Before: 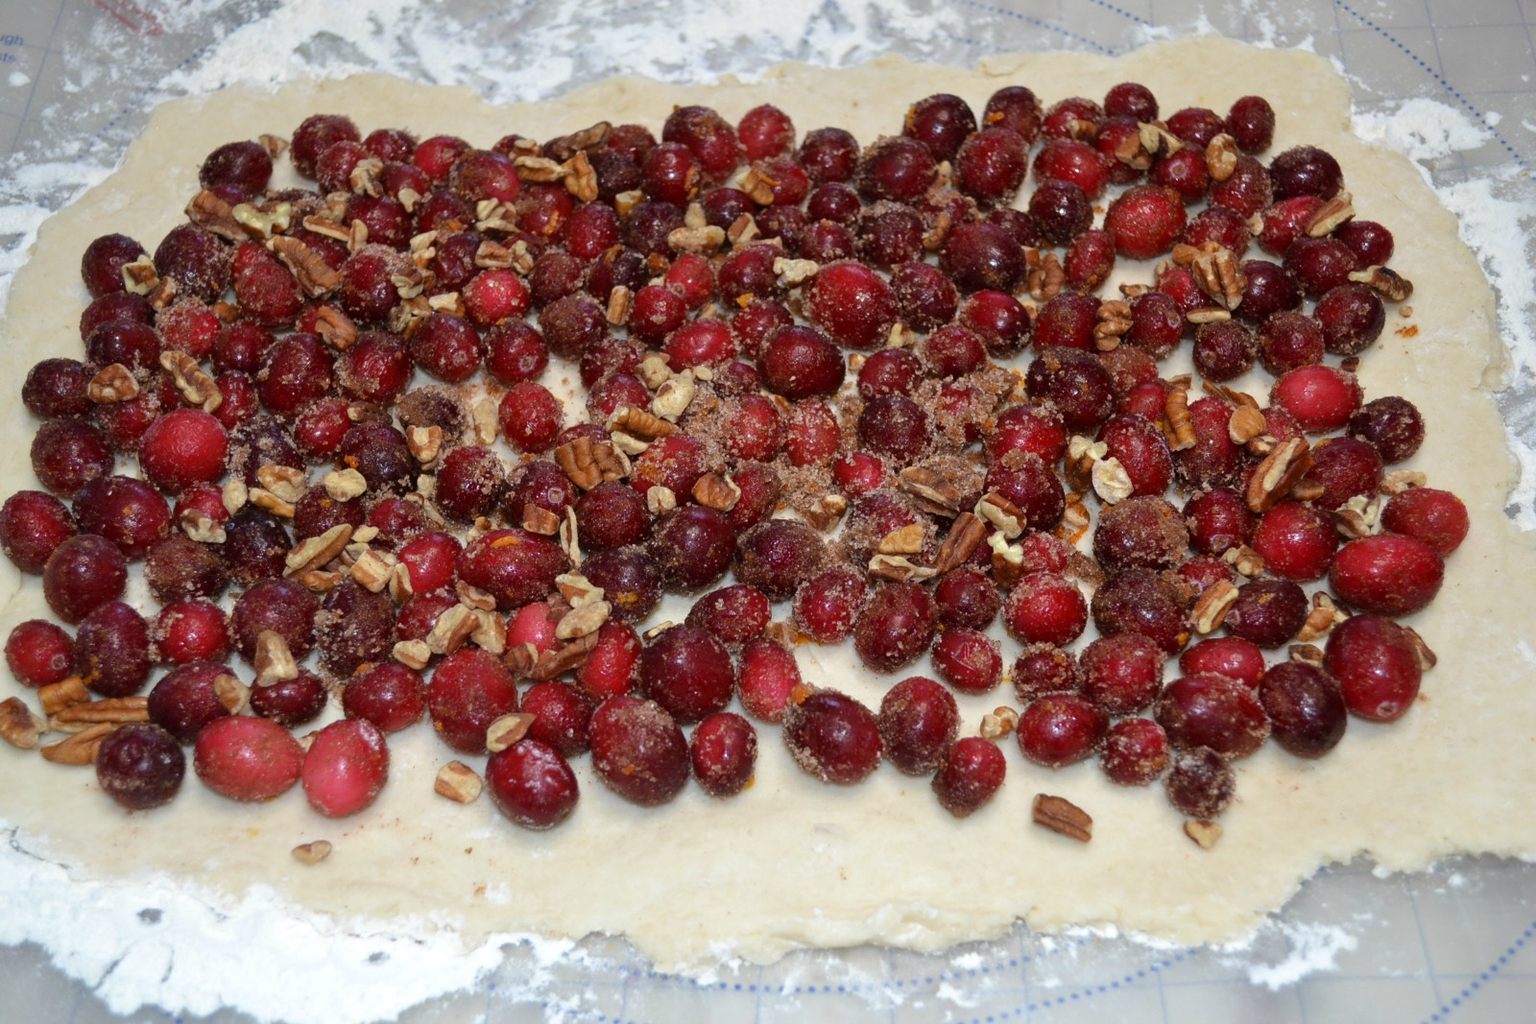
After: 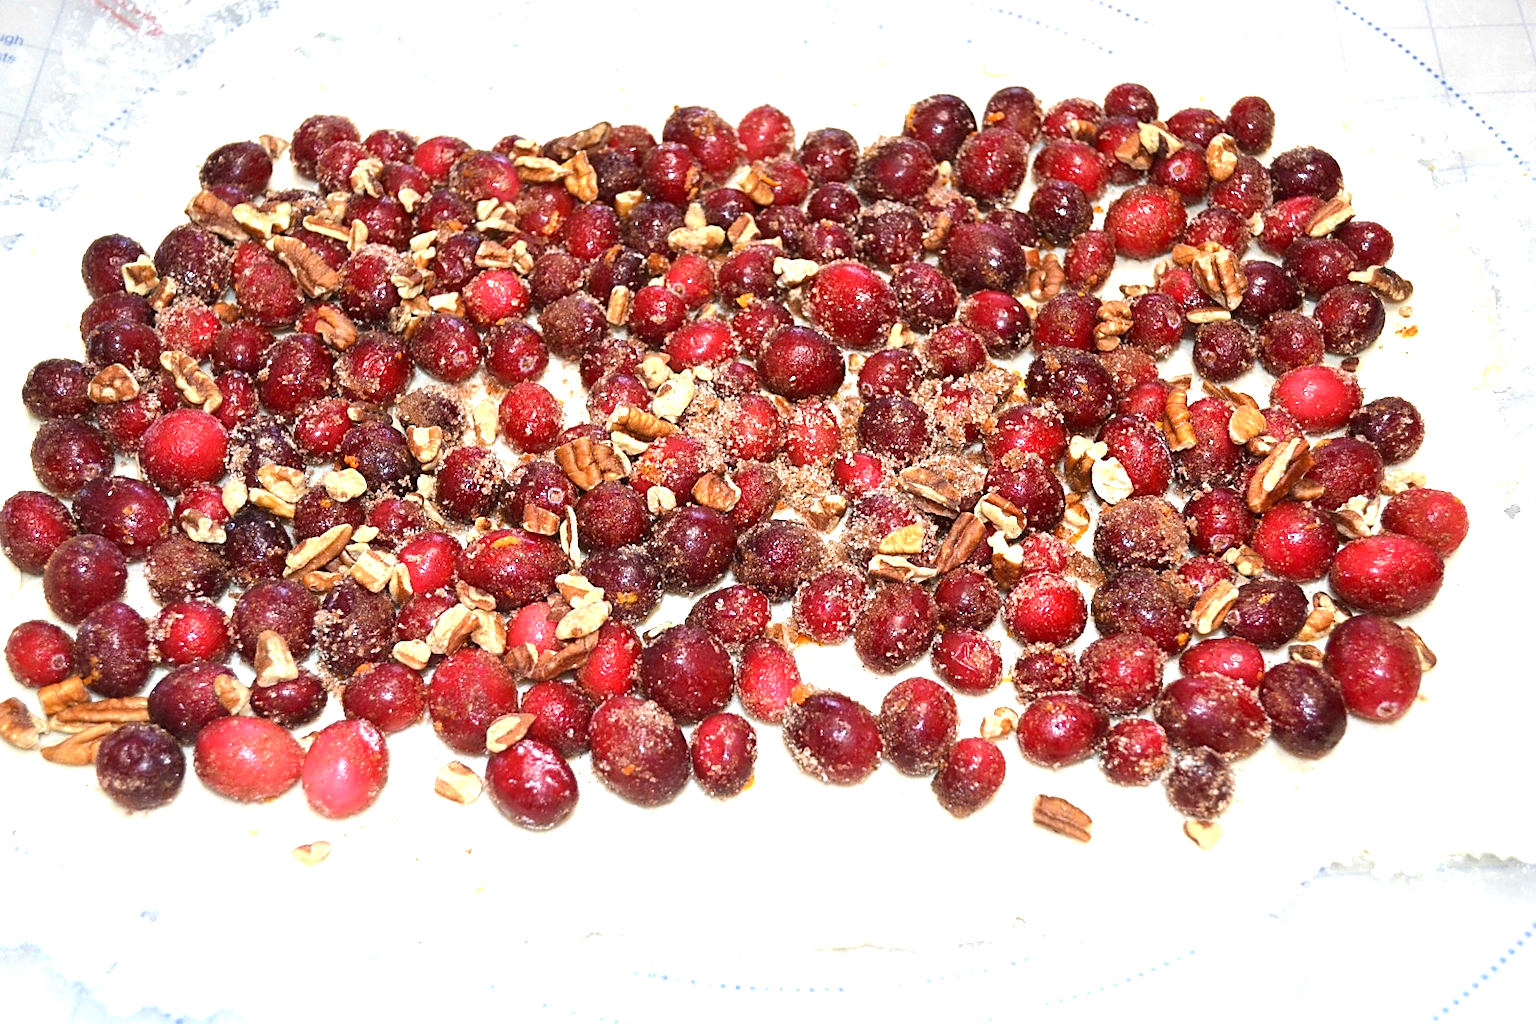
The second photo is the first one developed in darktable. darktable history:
sharpen: amount 0.49
exposure: black level correction 0, exposure 1.526 EV, compensate highlight preservation false
